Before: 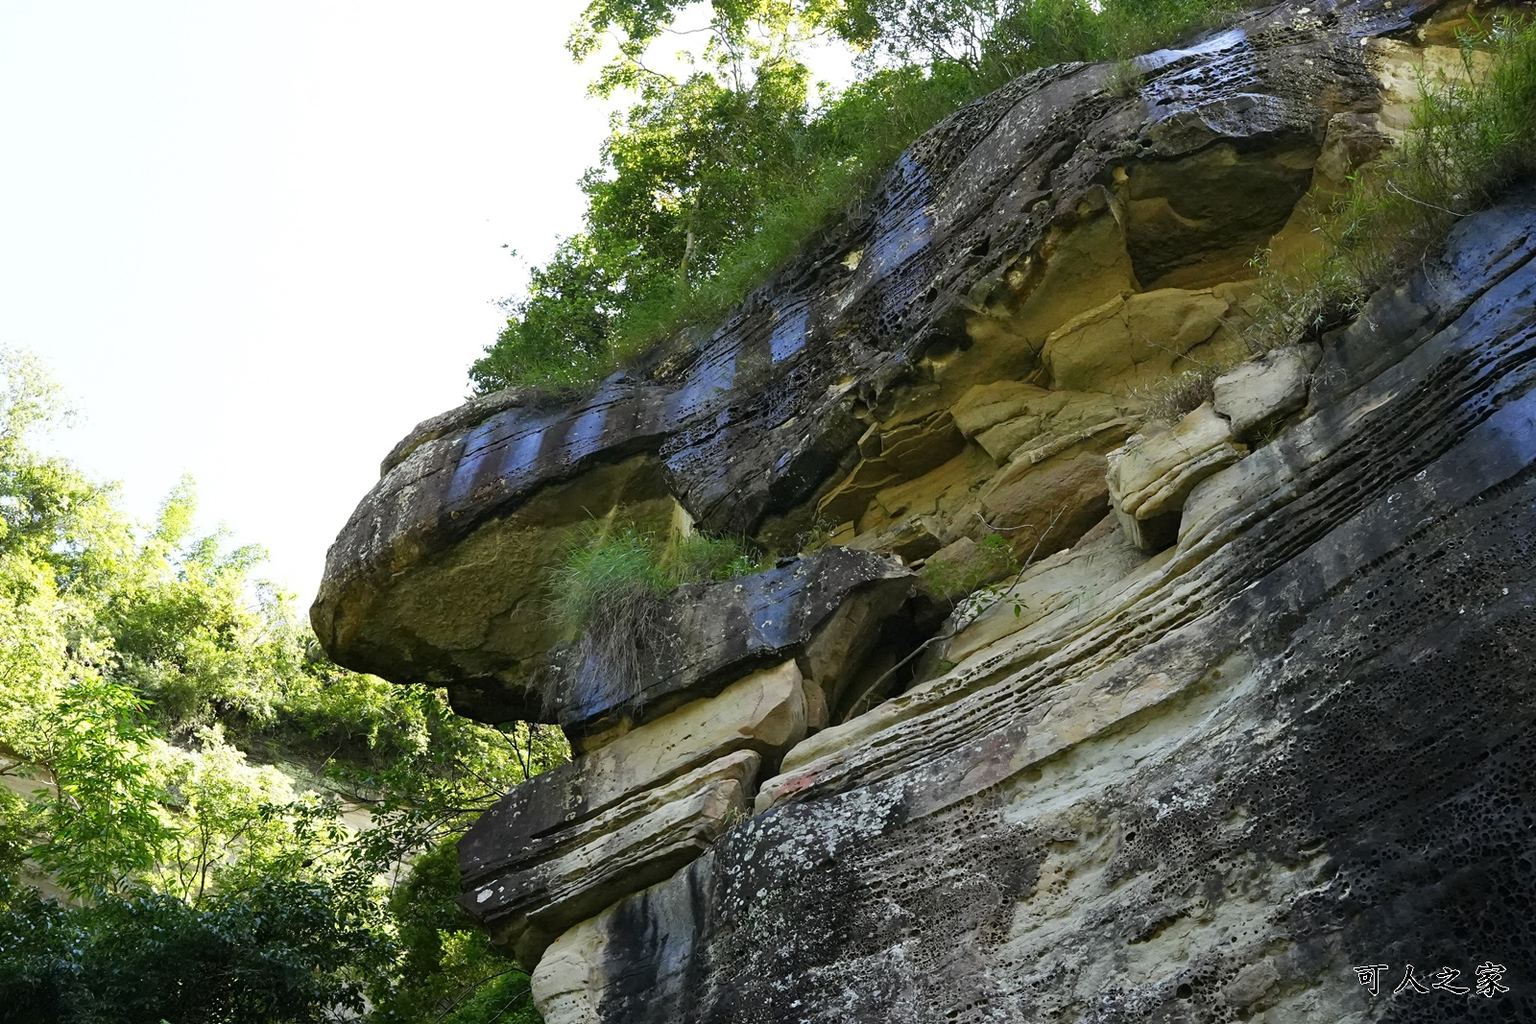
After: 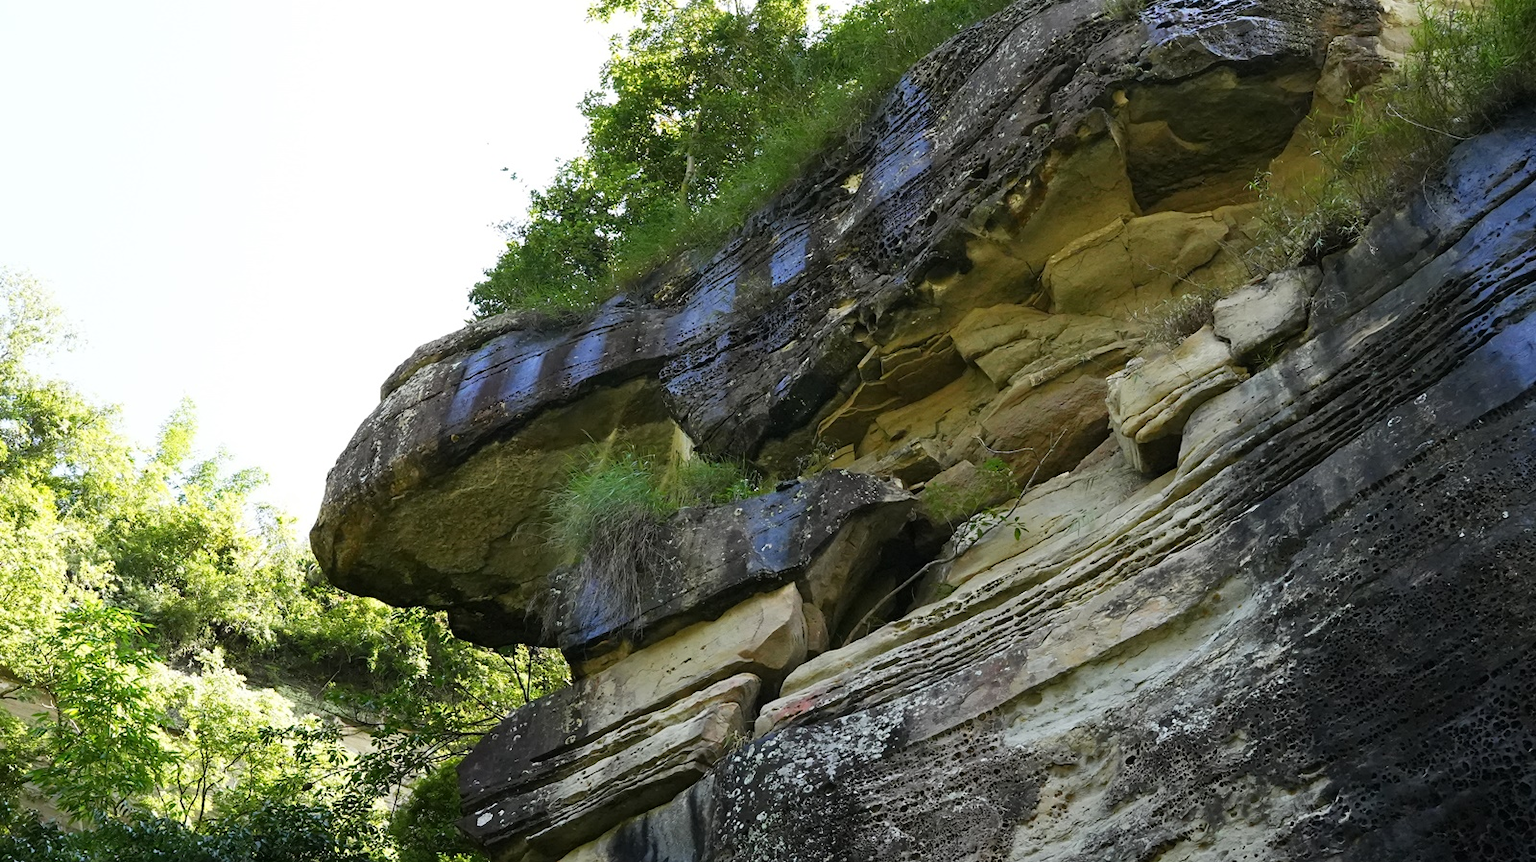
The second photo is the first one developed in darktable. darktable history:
crop: top 7.558%, bottom 8.266%
